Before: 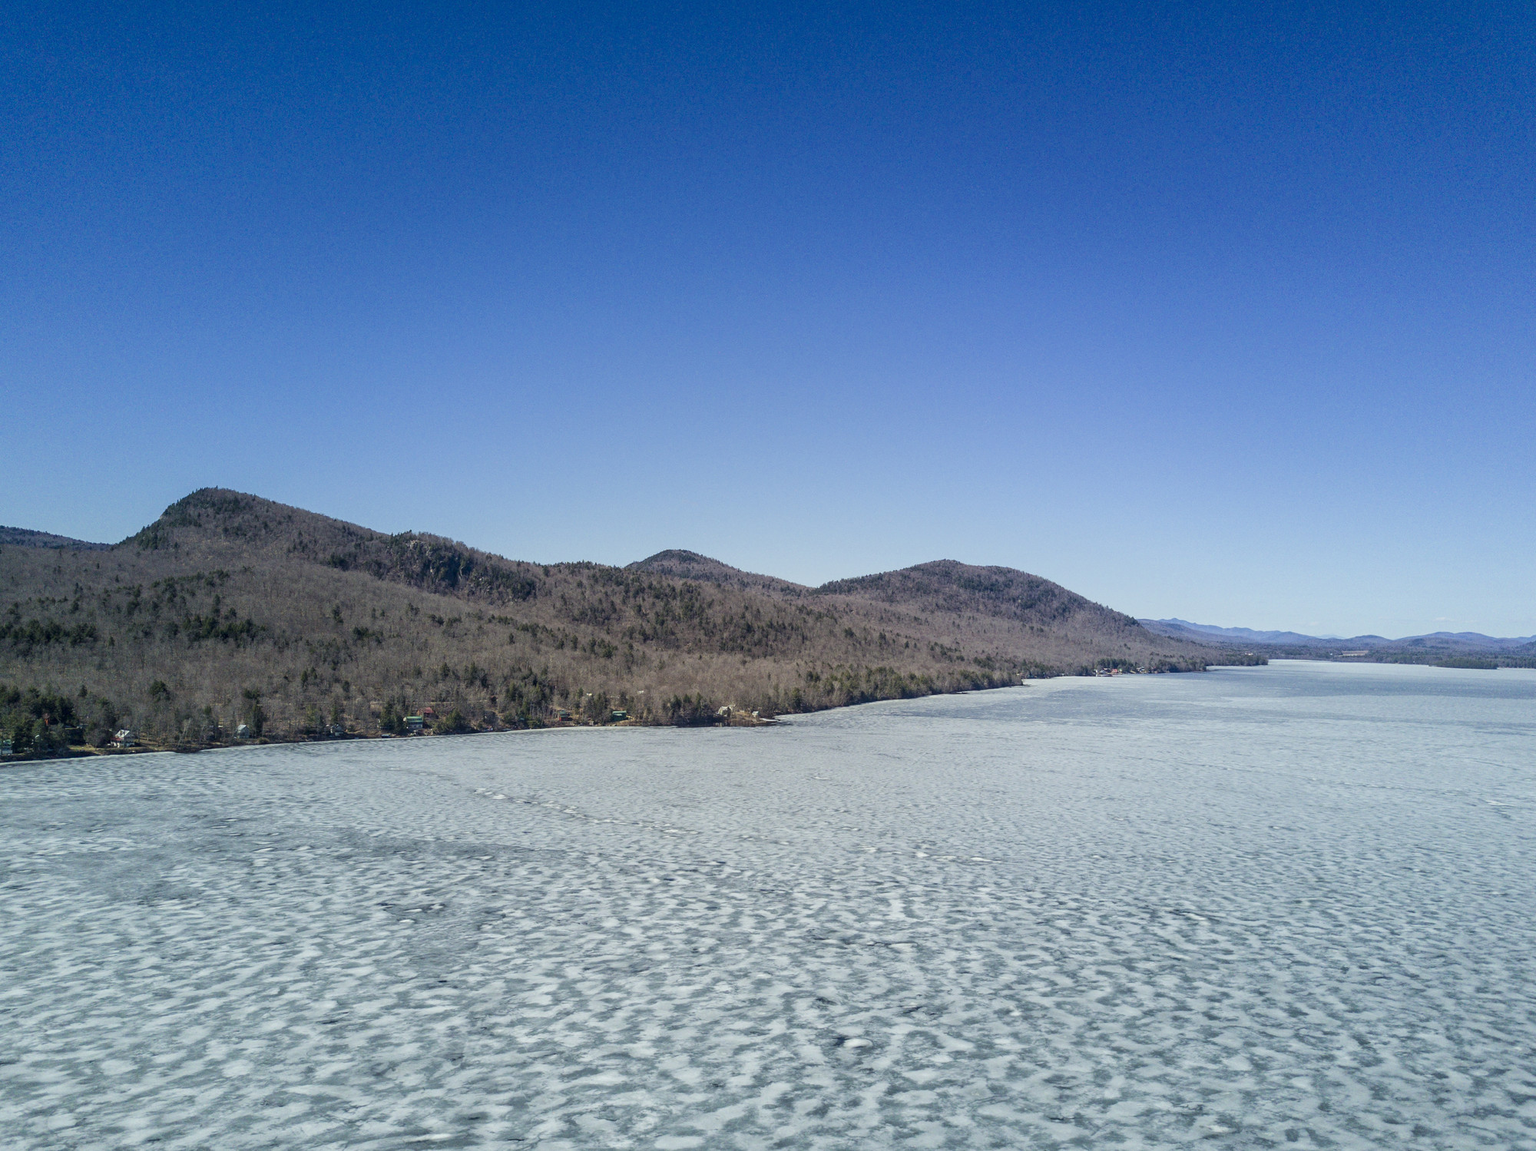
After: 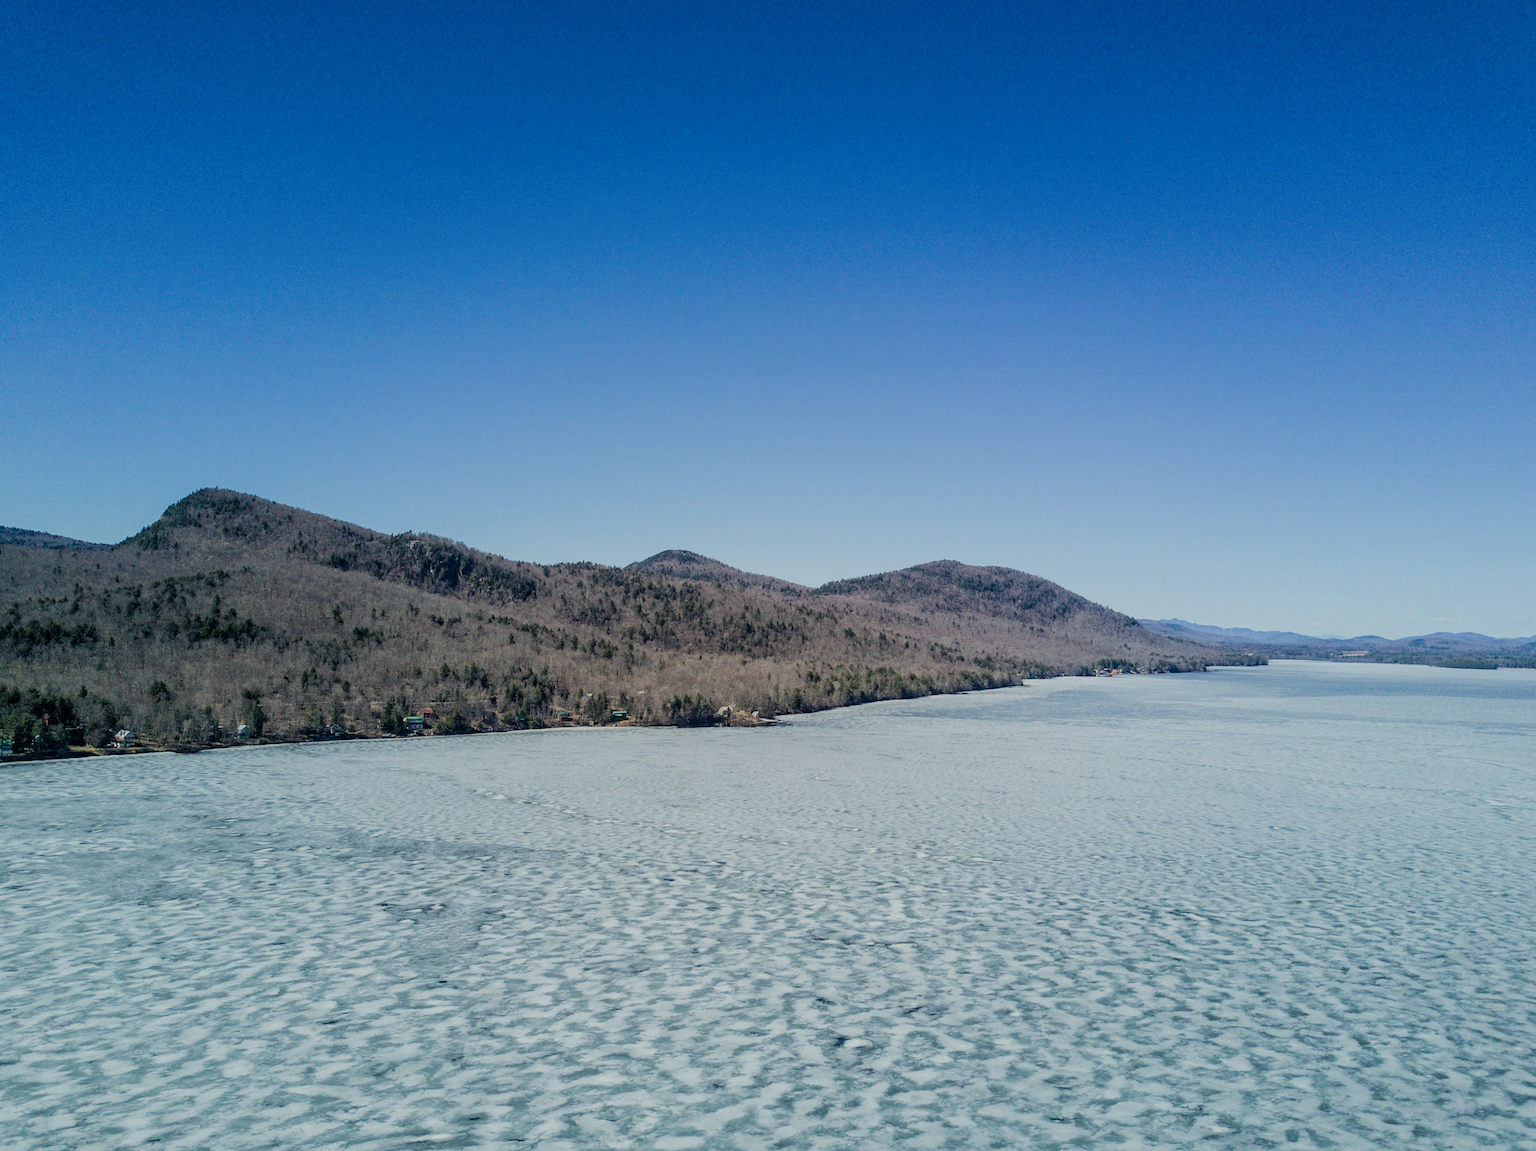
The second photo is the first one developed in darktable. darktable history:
tone equalizer: on, module defaults
color balance: mode lift, gamma, gain (sRGB), lift [1, 1, 1.022, 1.026]
filmic rgb: black relative exposure -7.65 EV, white relative exposure 4.56 EV, hardness 3.61, contrast 1.05
